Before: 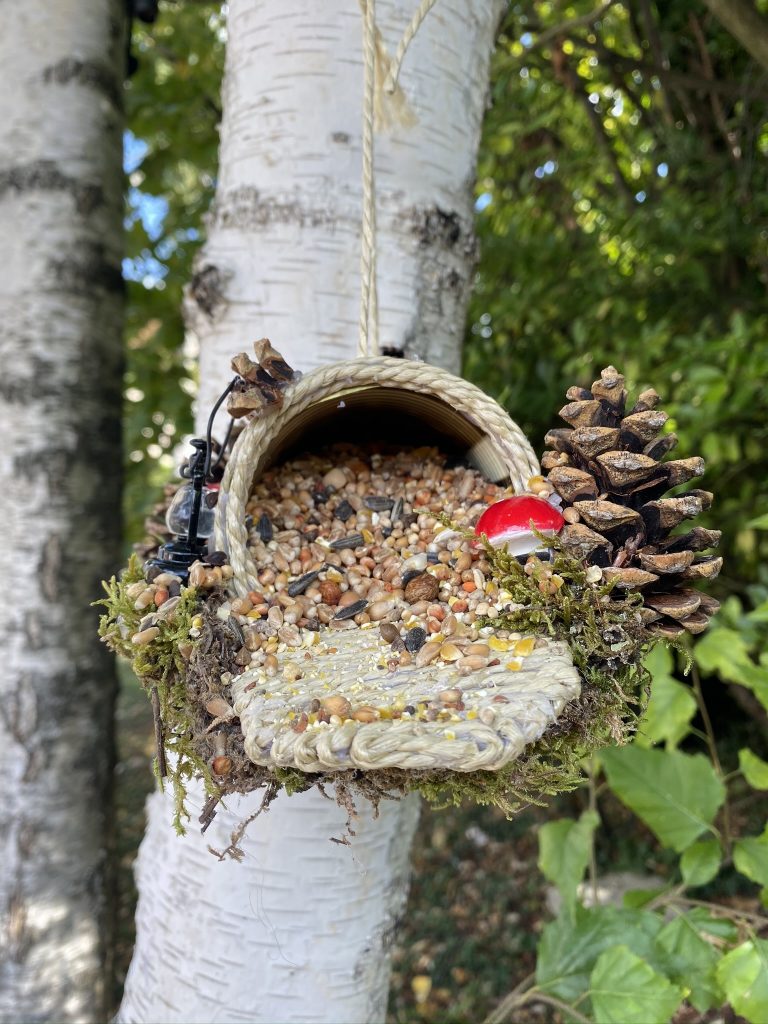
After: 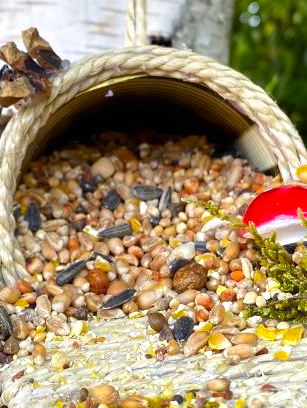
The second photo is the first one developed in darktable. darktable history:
color balance rgb: perceptual saturation grading › global saturation 25.202%, perceptual brilliance grading › global brilliance 9.721%, perceptual brilliance grading › shadows 14.335%, global vibrance 20%
crop: left 30.255%, top 30.451%, right 29.768%, bottom 29.635%
shadows and highlights: shadows 39.33, highlights -52.94, highlights color adjustment 89.18%, low approximation 0.01, soften with gaussian
